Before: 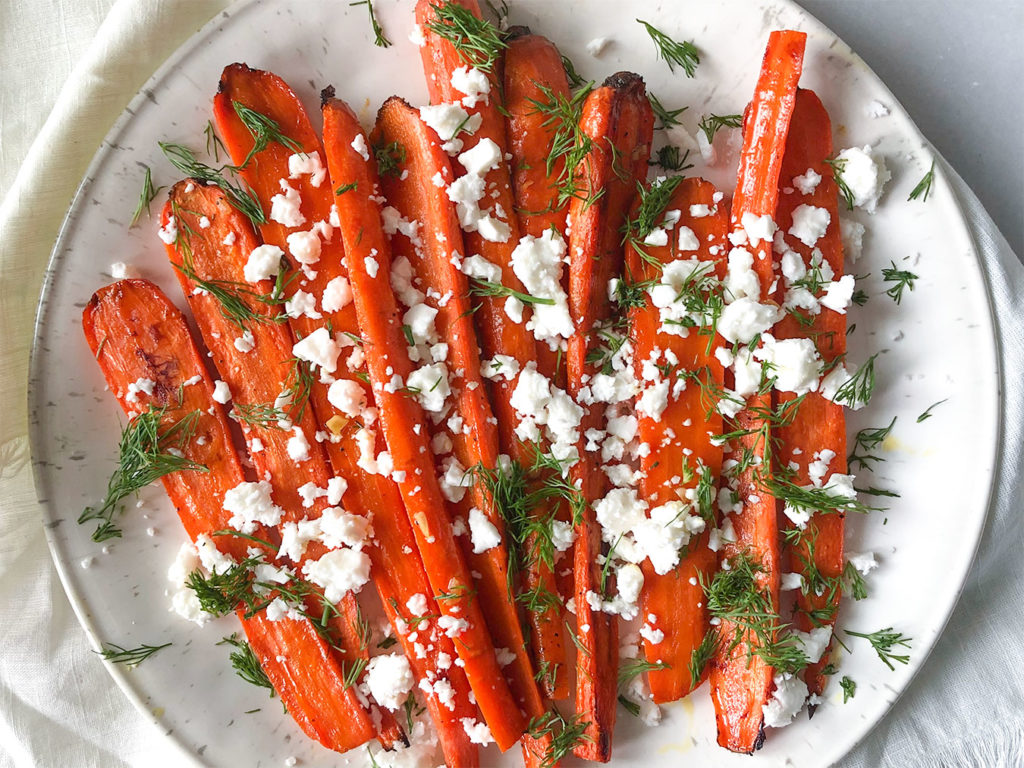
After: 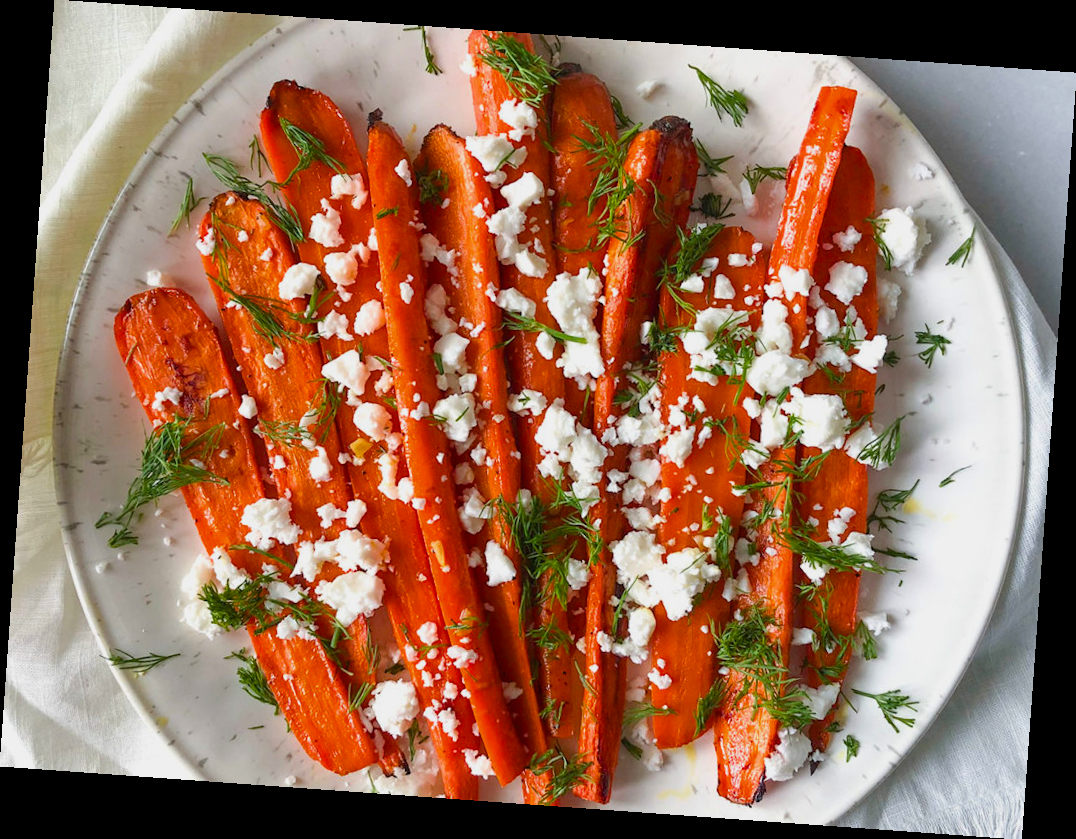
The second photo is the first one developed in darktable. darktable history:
exposure: exposure -0.21 EV, compensate highlight preservation false
color balance rgb: perceptual saturation grading › global saturation 25%, global vibrance 20%
rotate and perspective: rotation 4.1°, automatic cropping off
